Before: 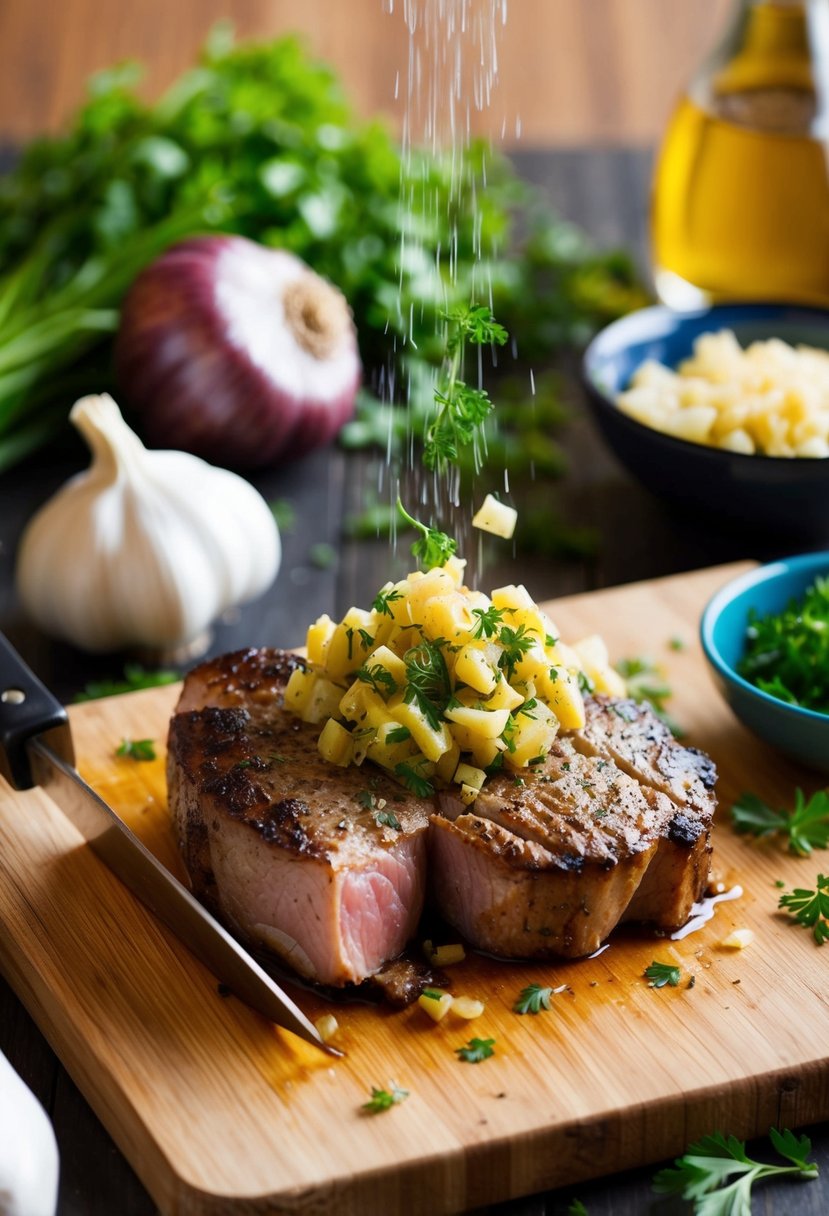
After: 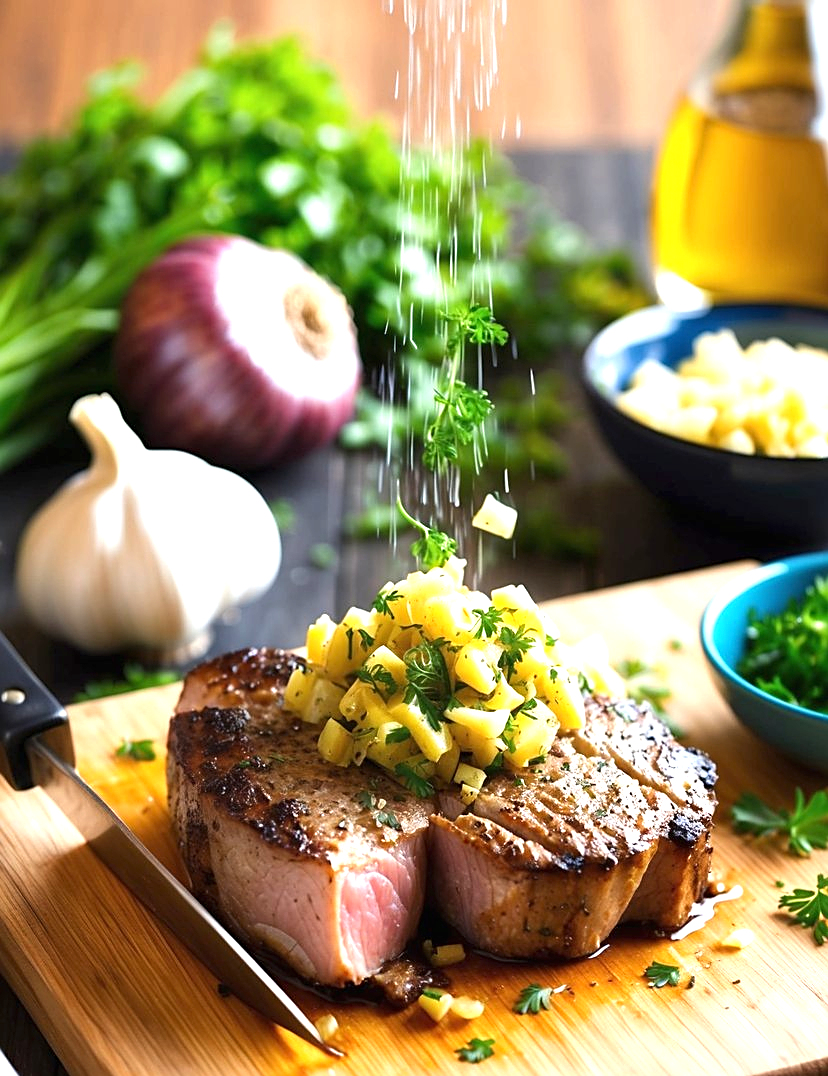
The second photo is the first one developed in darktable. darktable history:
crop and rotate: top 0%, bottom 11.49%
sharpen: on, module defaults
exposure: black level correction -0.001, exposure 0.9 EV, compensate exposure bias true, compensate highlight preservation false
